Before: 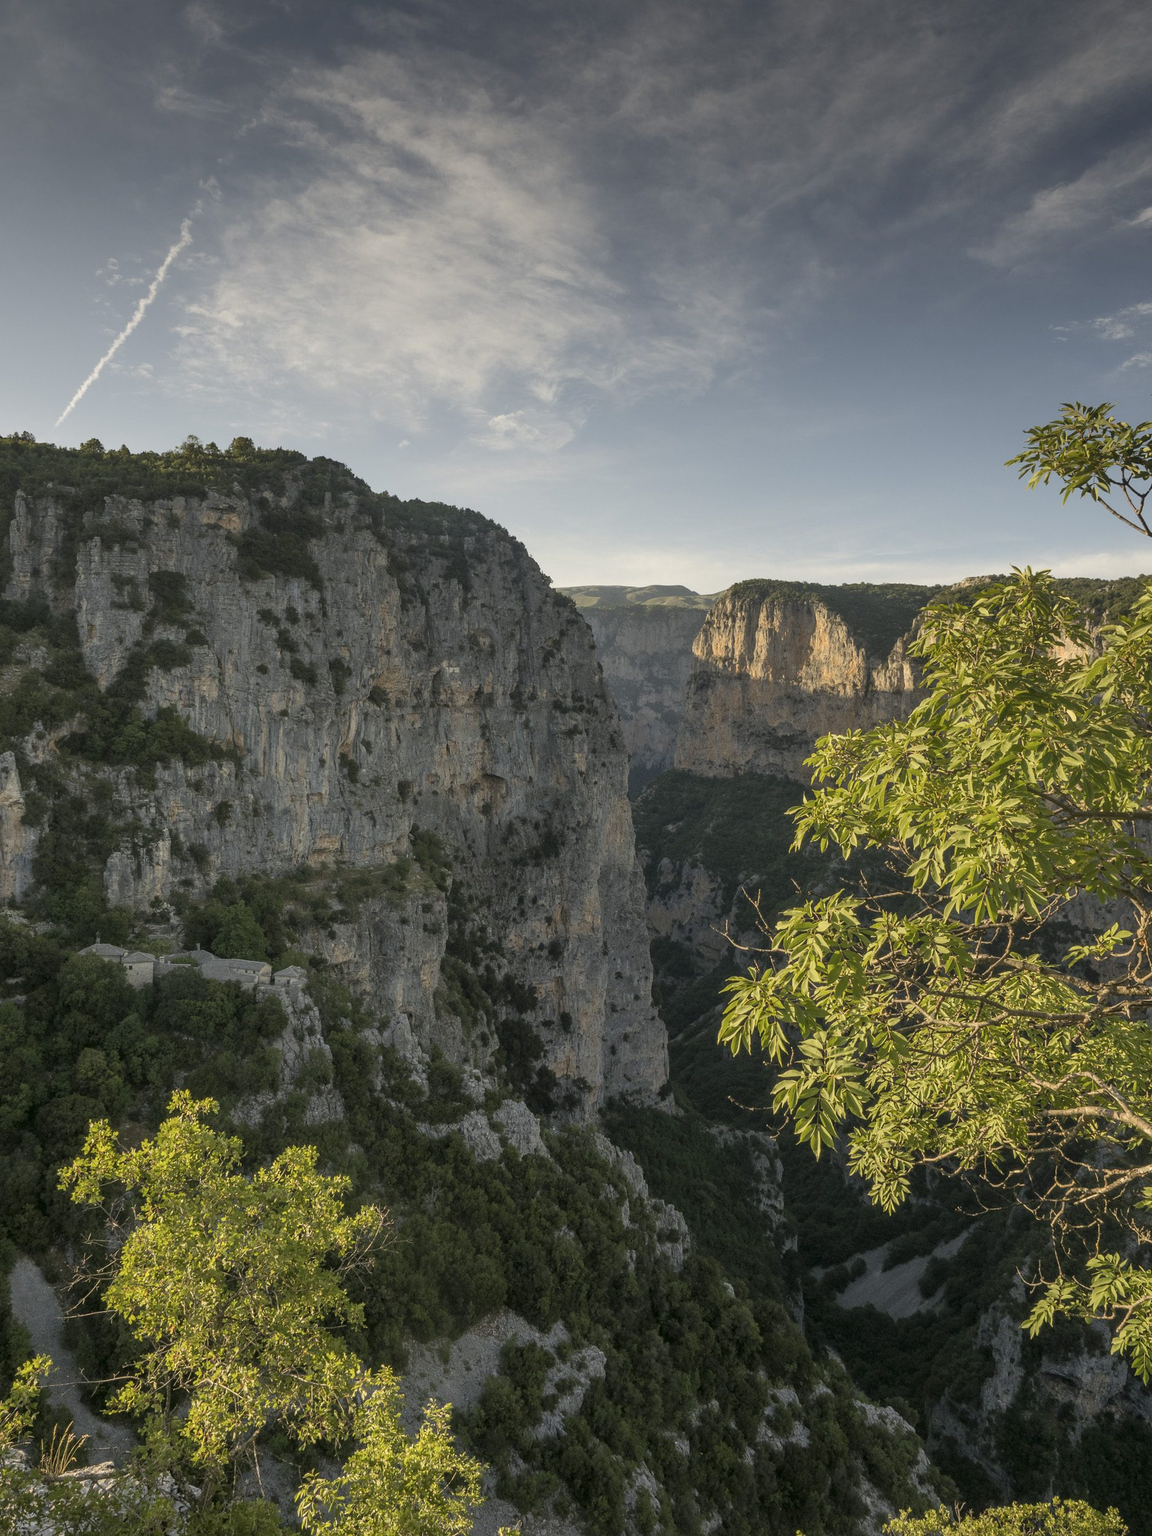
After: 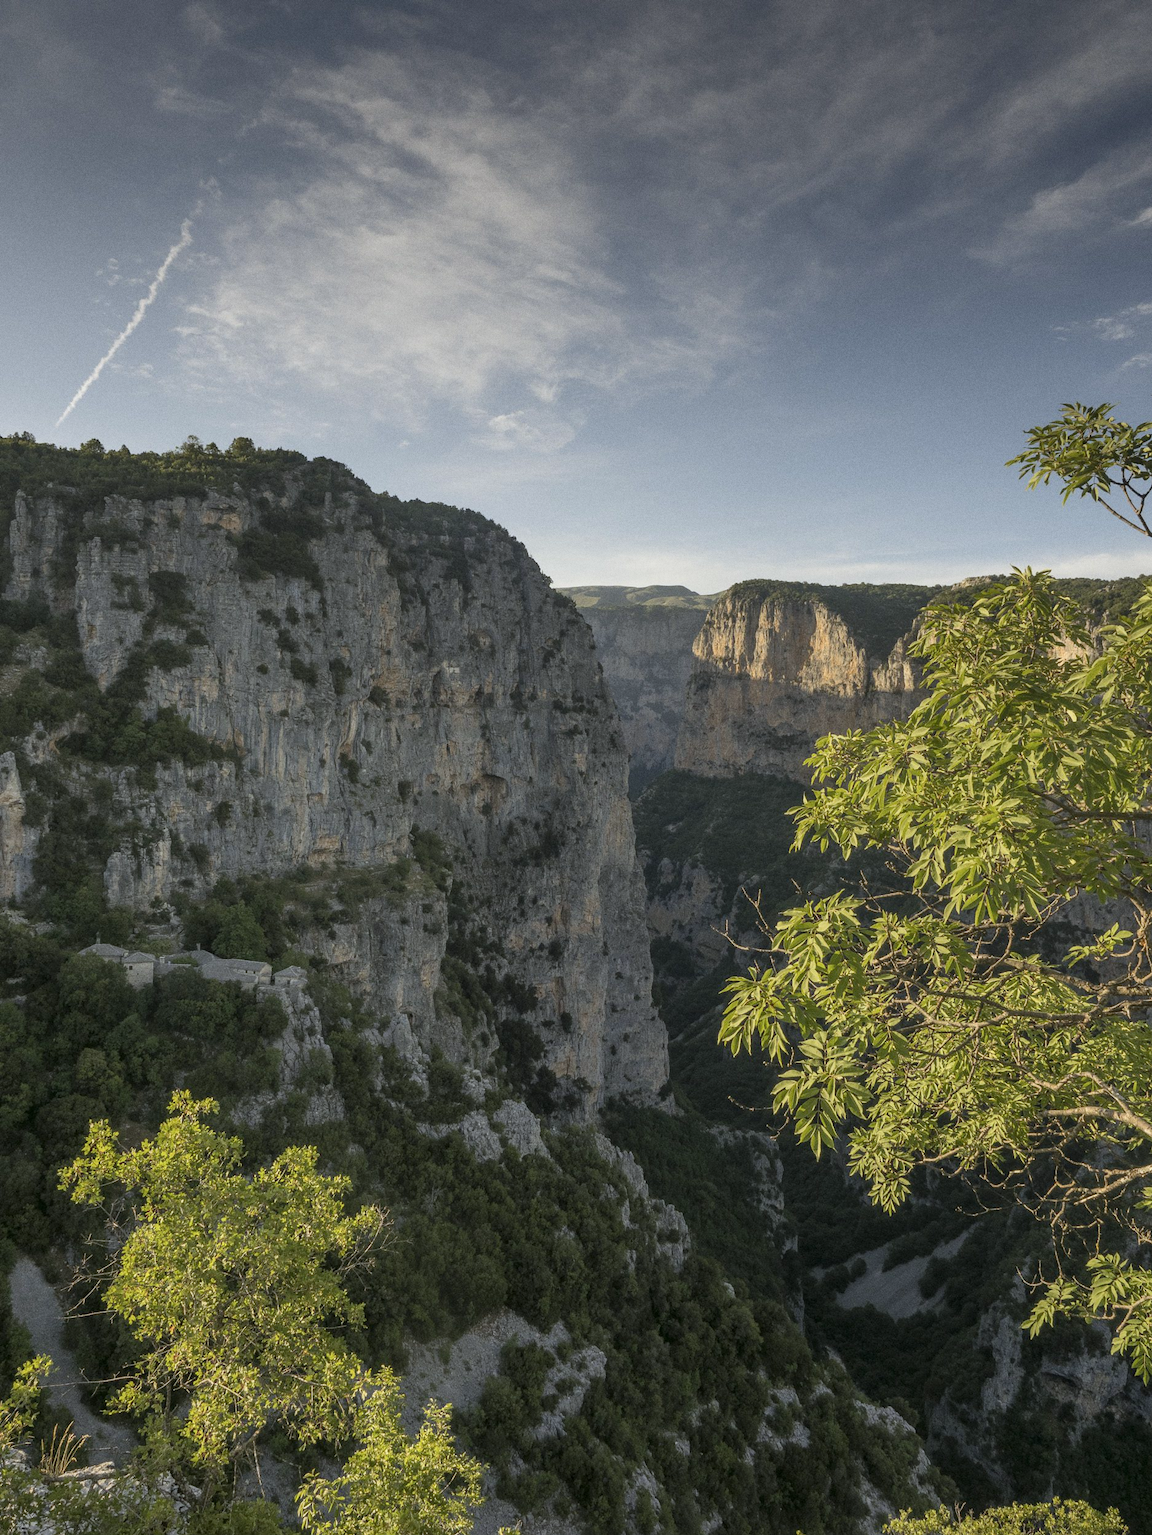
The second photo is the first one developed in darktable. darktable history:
grain: coarseness 0.09 ISO
white balance: red 0.98, blue 1.034
